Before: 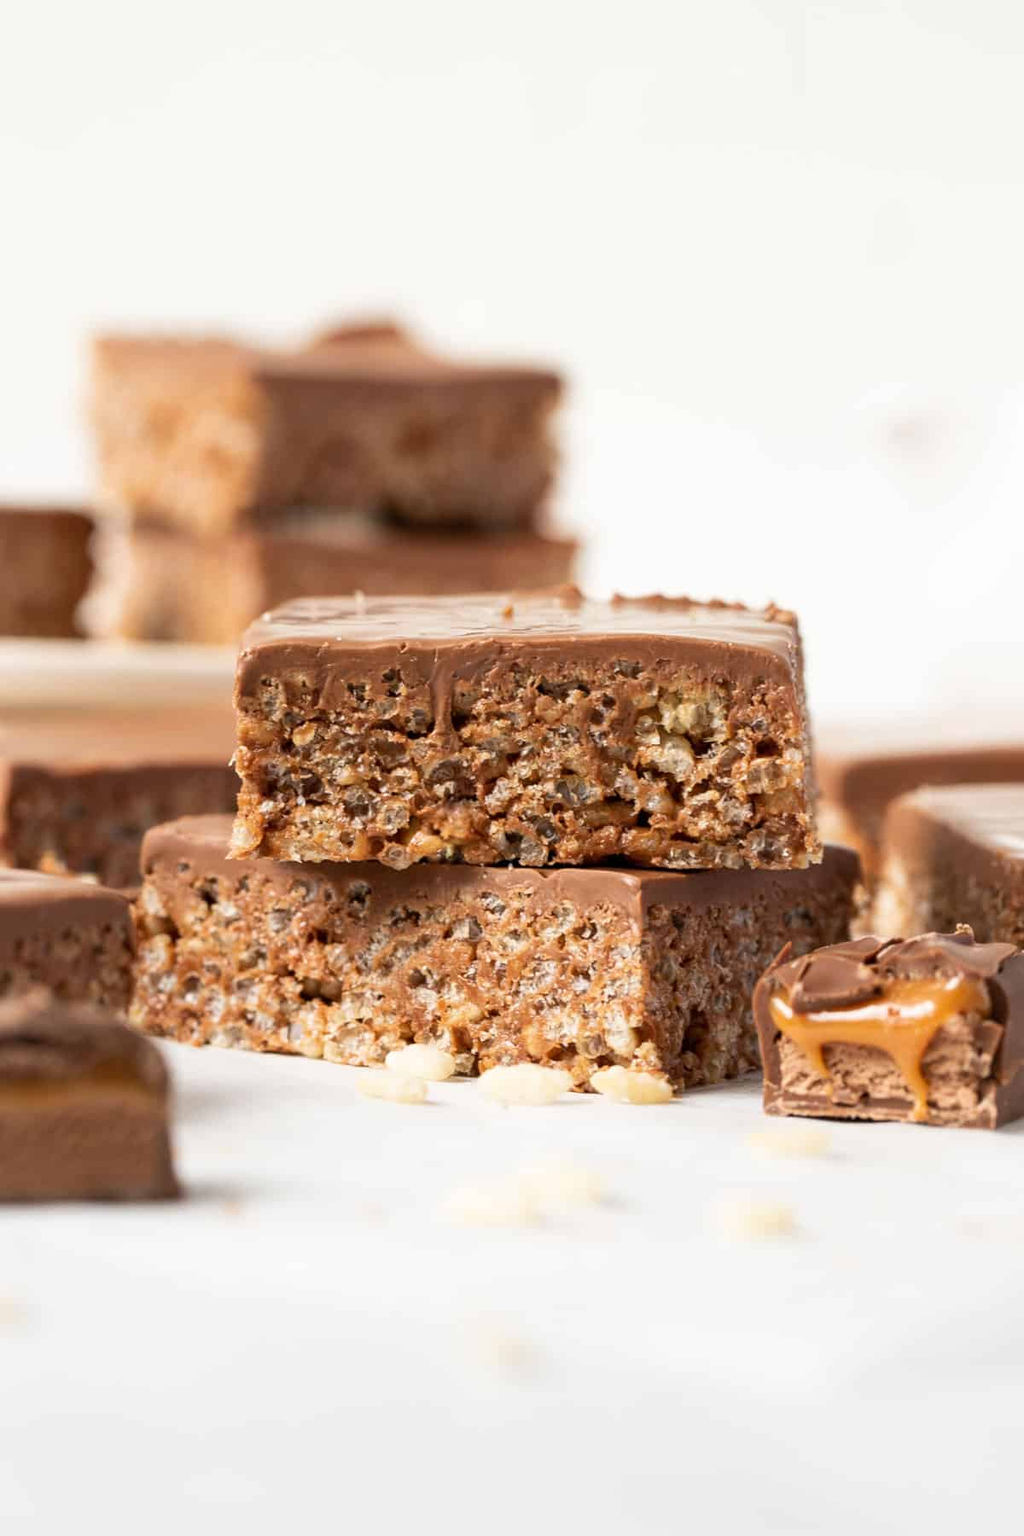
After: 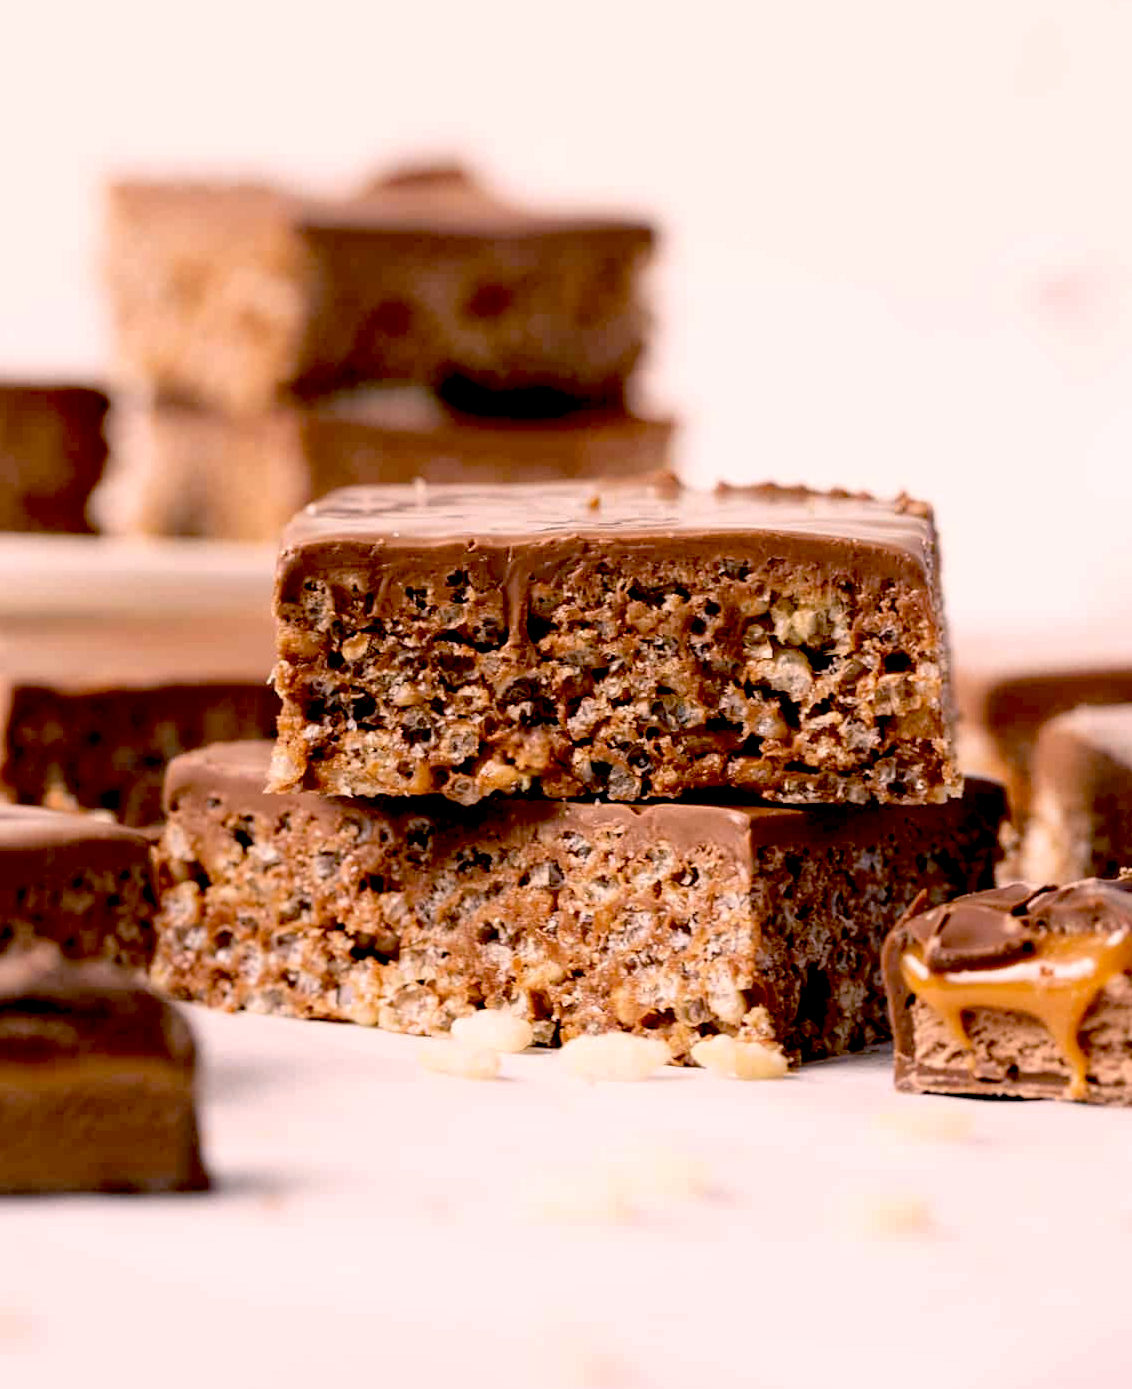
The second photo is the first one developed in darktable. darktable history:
crop and rotate: angle 0.071°, top 11.825%, right 5.447%, bottom 10.842%
exposure: black level correction 0.057, compensate highlight preservation false
color correction: highlights a* 13.95, highlights b* 5.94, shadows a* -5.23, shadows b* -15.7, saturation 0.873
